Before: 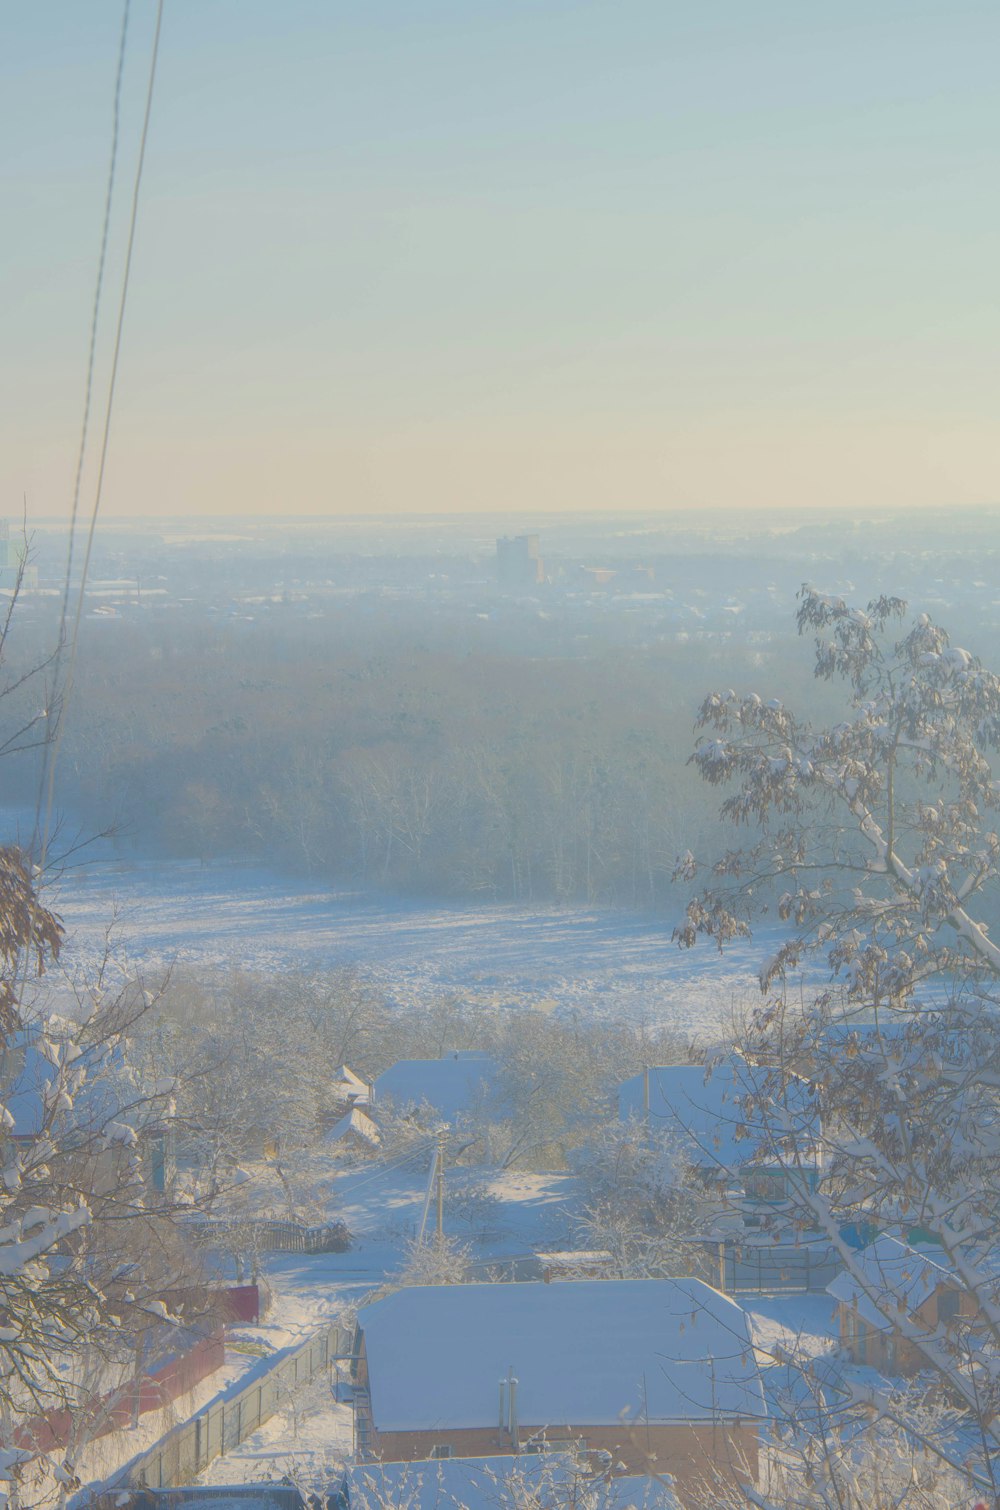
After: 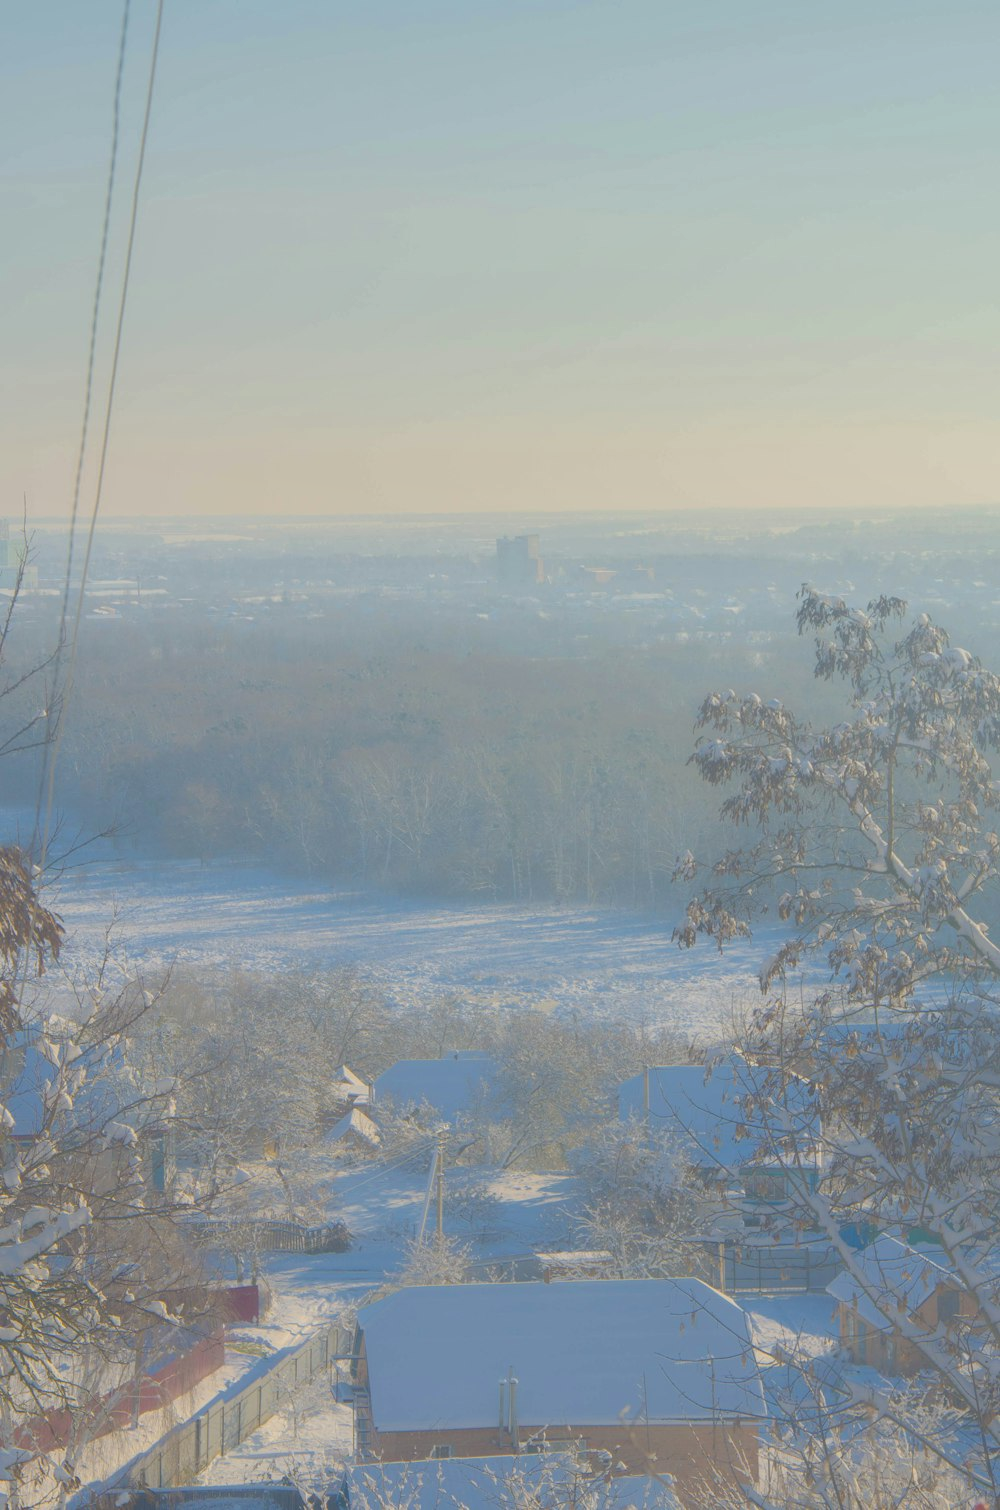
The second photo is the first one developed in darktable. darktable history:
shadows and highlights: shadows 34.31, highlights -35.16, soften with gaussian
